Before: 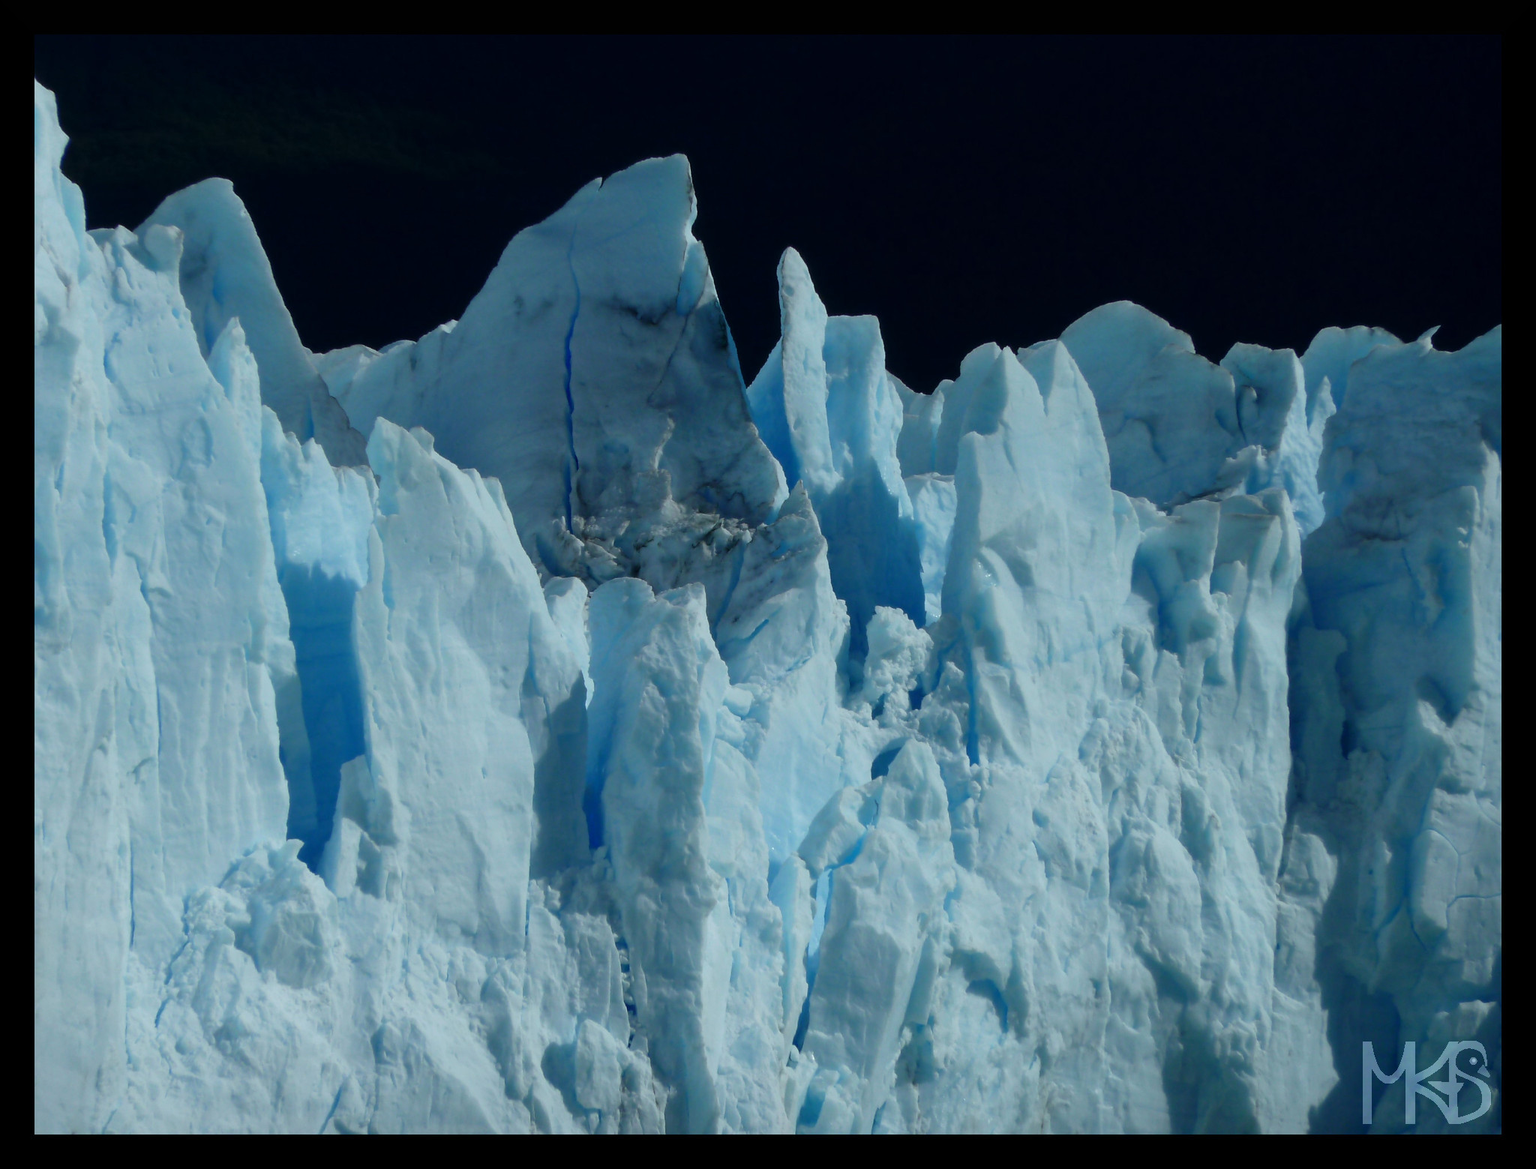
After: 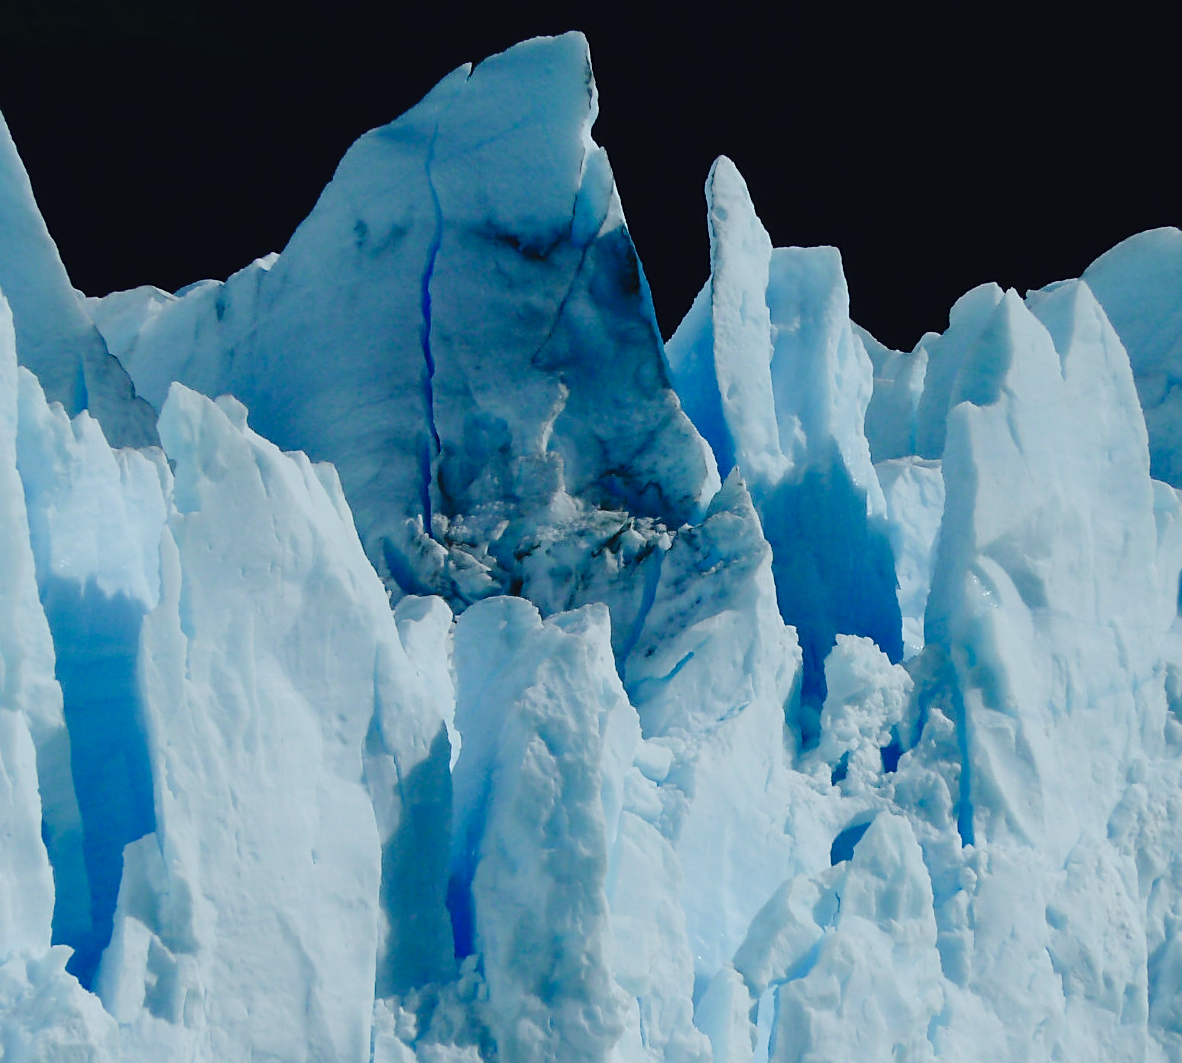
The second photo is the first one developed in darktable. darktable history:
sharpen: on, module defaults
white balance: red 1.004, blue 1.024
tone curve: curves: ch0 [(0, 0) (0.003, 0.031) (0.011, 0.033) (0.025, 0.038) (0.044, 0.049) (0.069, 0.059) (0.1, 0.071) (0.136, 0.093) (0.177, 0.142) (0.224, 0.204) (0.277, 0.292) (0.335, 0.387) (0.399, 0.484) (0.468, 0.567) (0.543, 0.643) (0.623, 0.712) (0.709, 0.776) (0.801, 0.837) (0.898, 0.903) (1, 1)], preserve colors none
crop: left 16.202%, top 11.208%, right 26.045%, bottom 20.557%
